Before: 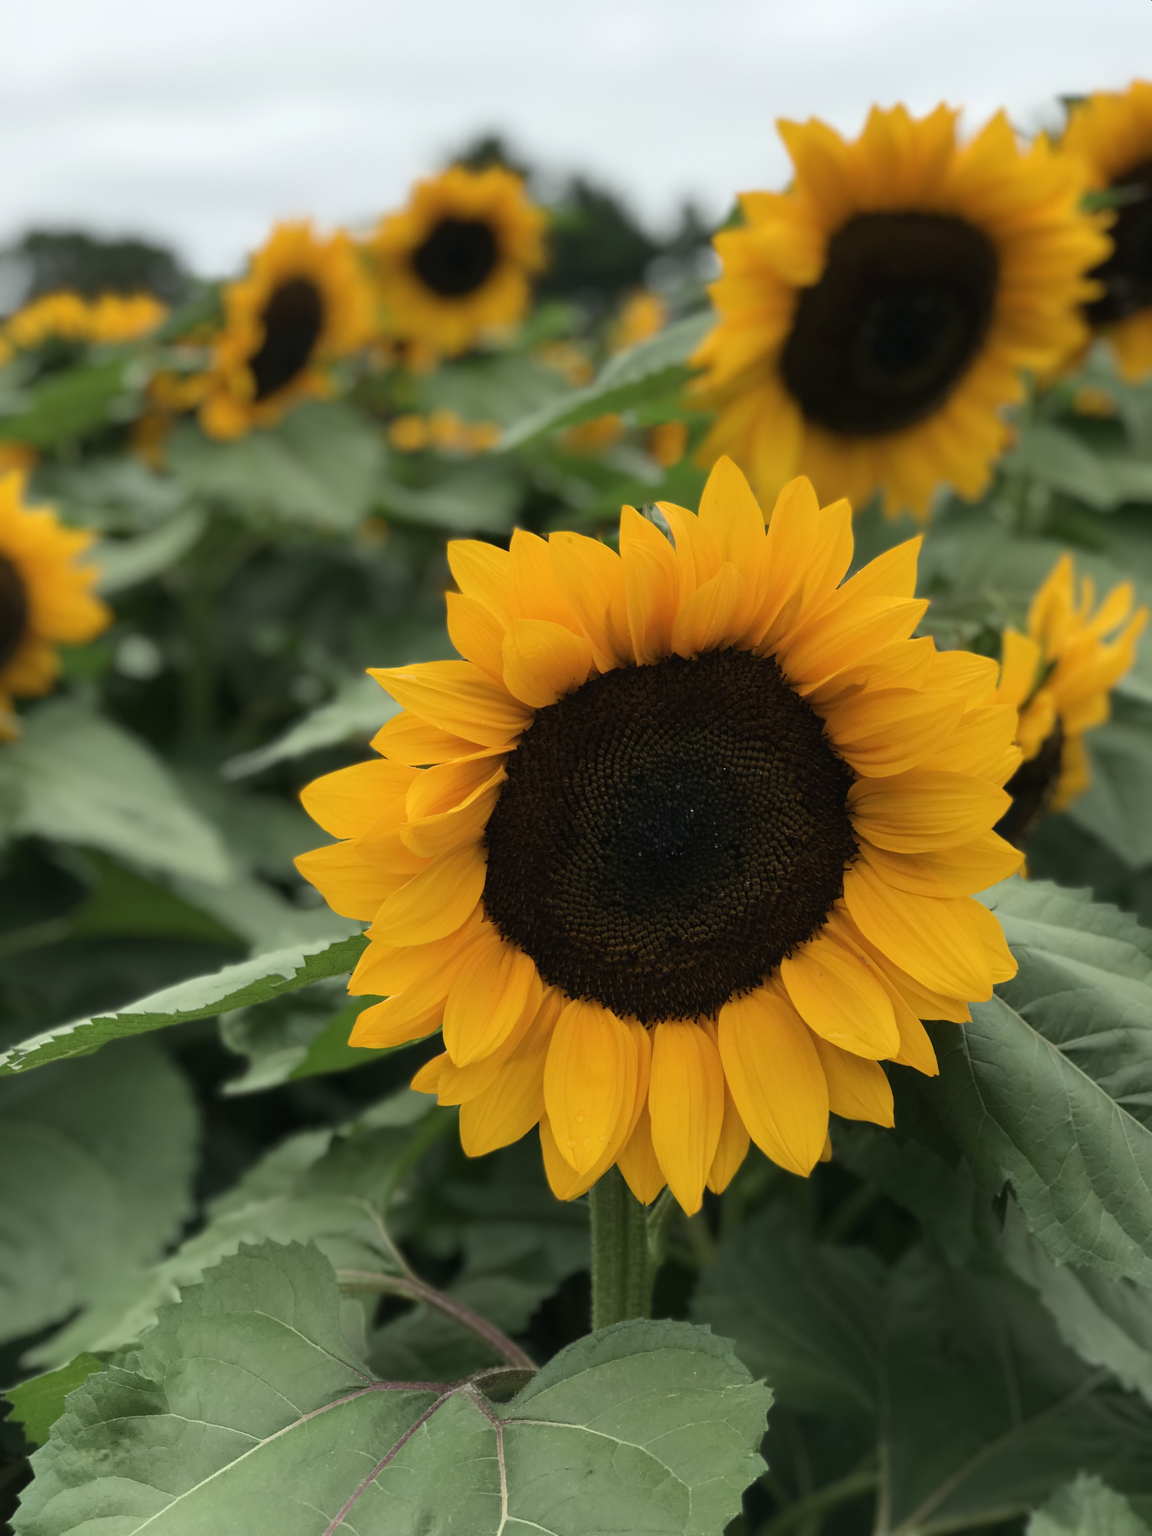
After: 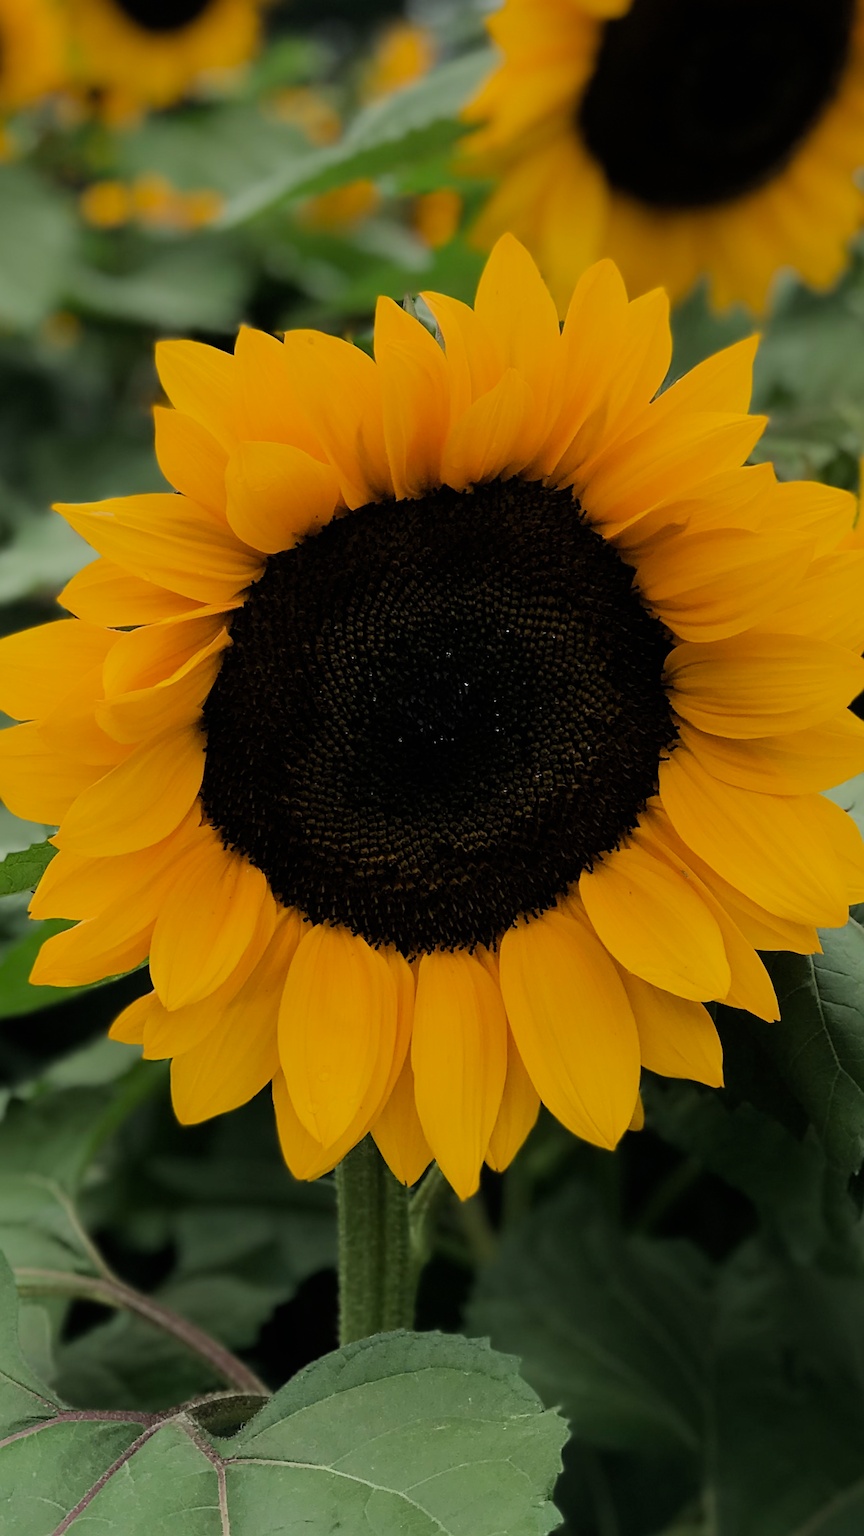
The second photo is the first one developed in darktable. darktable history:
sharpen: radius 2.676, amount 0.669
crop and rotate: left 28.256%, top 17.734%, right 12.656%, bottom 3.573%
filmic rgb: black relative exposure -6.98 EV, white relative exposure 5.63 EV, hardness 2.86
